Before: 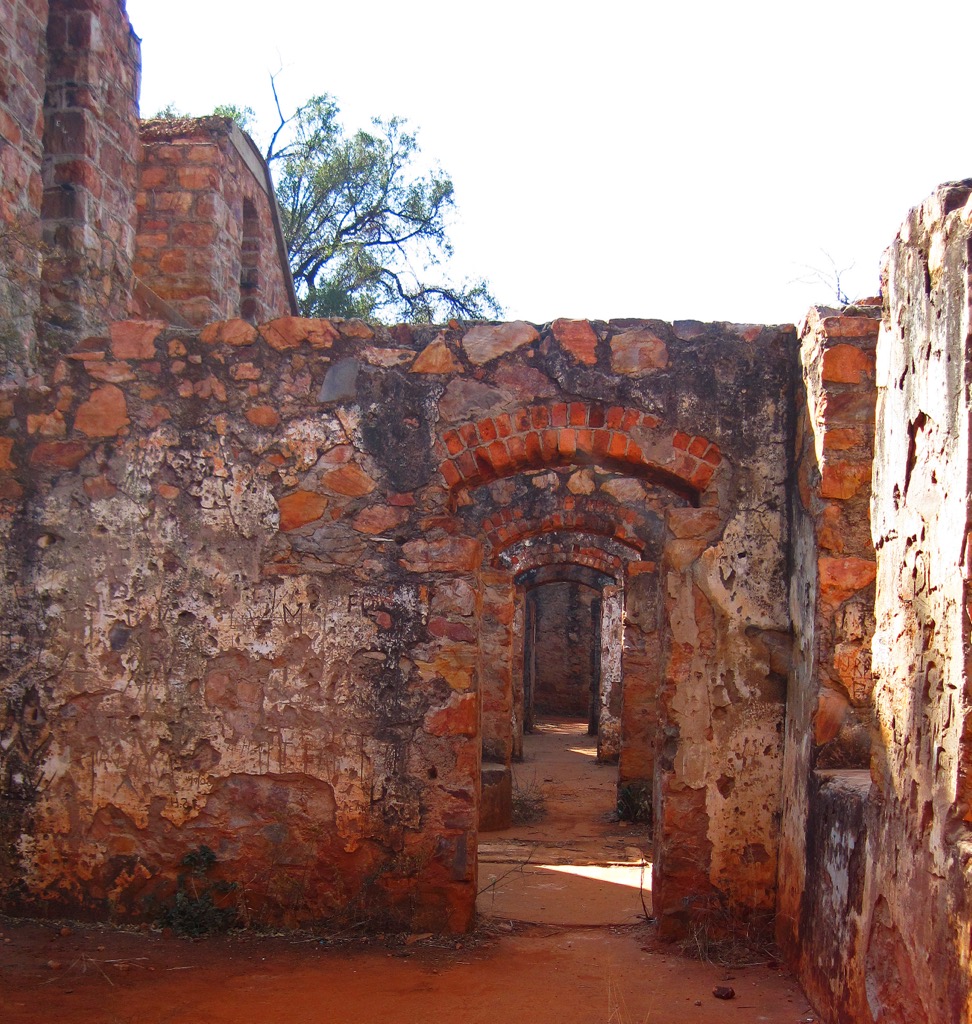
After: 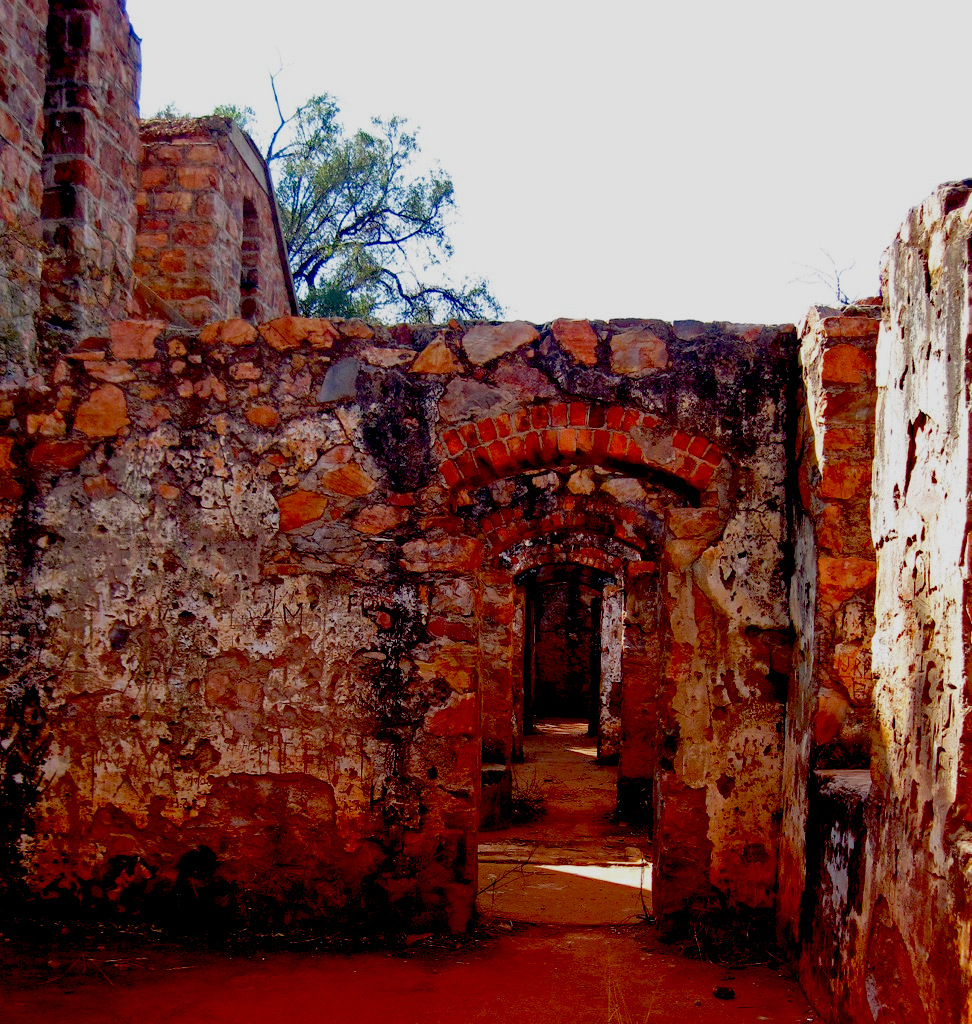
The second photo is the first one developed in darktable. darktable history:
tone equalizer: -8 EV 0.25 EV, -7 EV 0.417 EV, -6 EV 0.417 EV, -5 EV 0.25 EV, -3 EV -0.25 EV, -2 EV -0.417 EV, -1 EV -0.417 EV, +0 EV -0.25 EV, edges refinement/feathering 500, mask exposure compensation -1.57 EV, preserve details guided filter
exposure: black level correction 0.056, exposure -0.039 EV, compensate highlight preservation false
white balance: emerald 1
